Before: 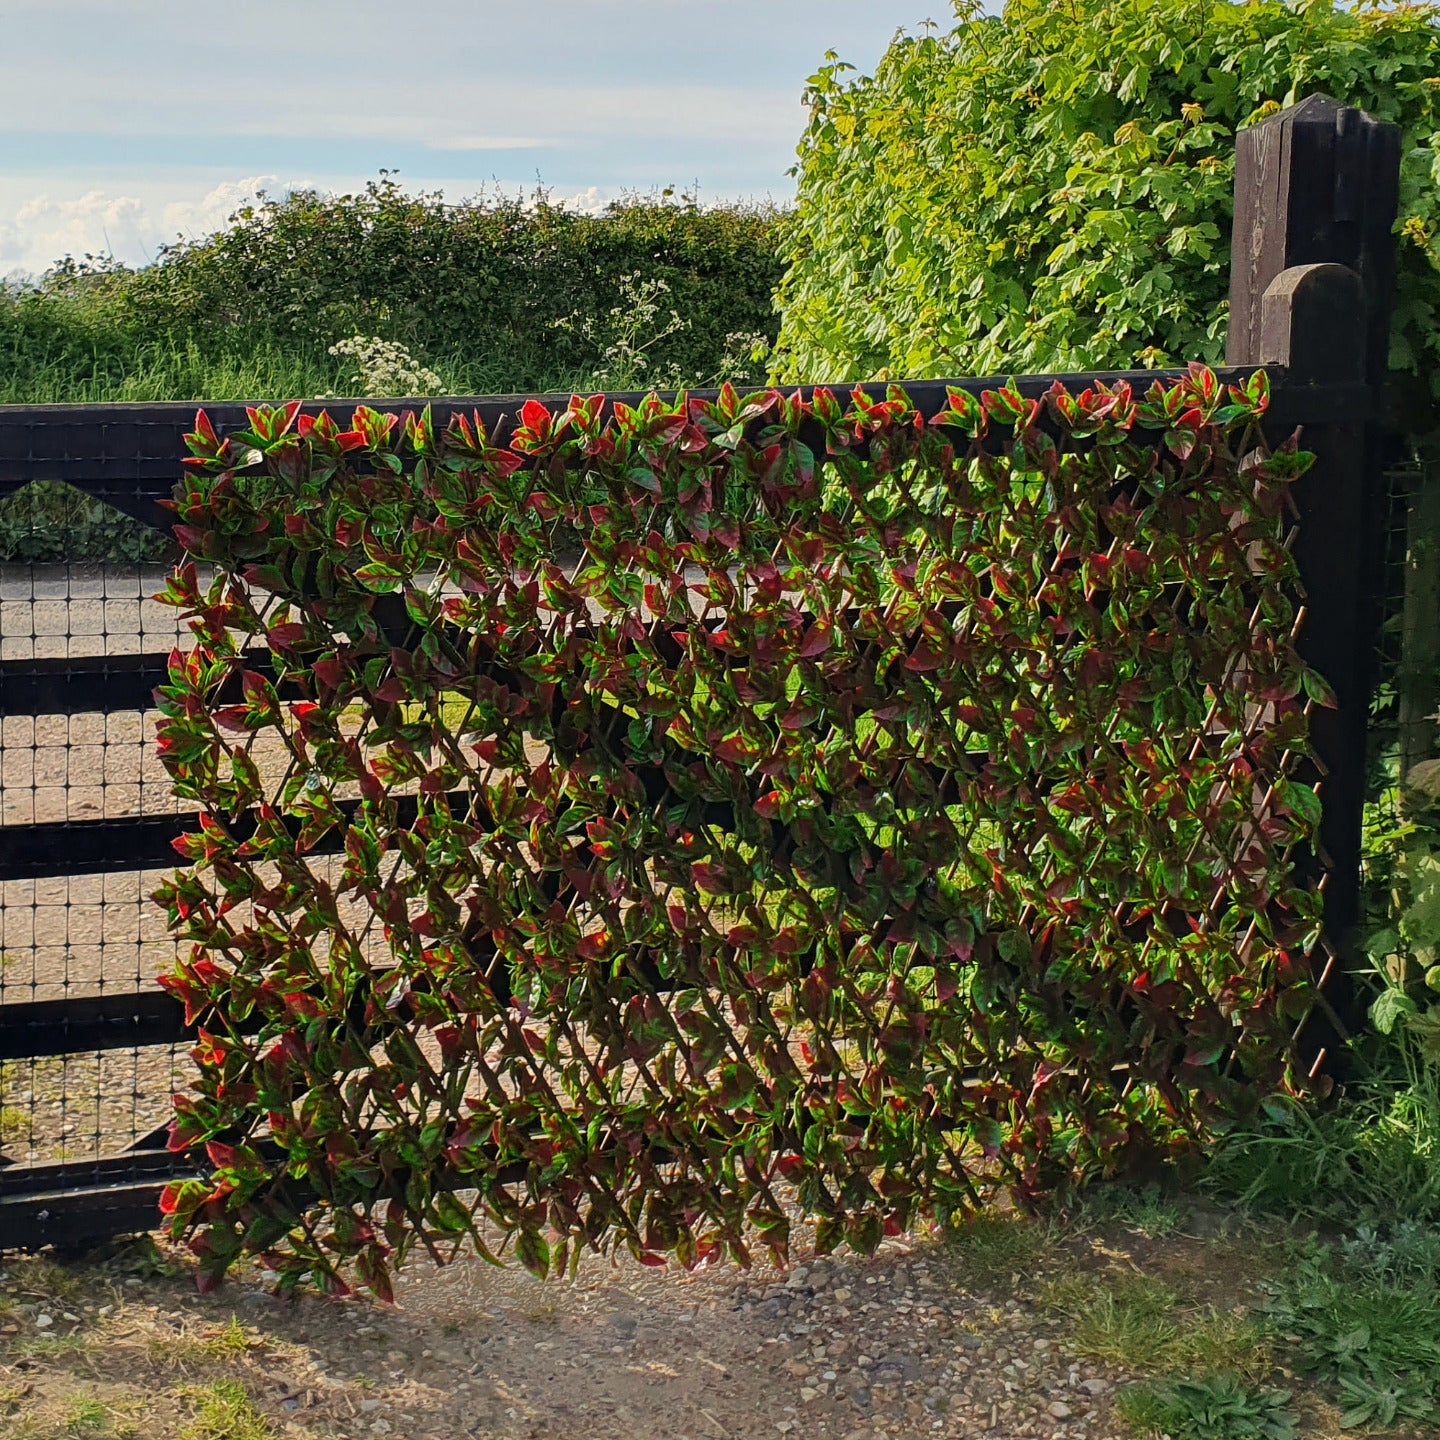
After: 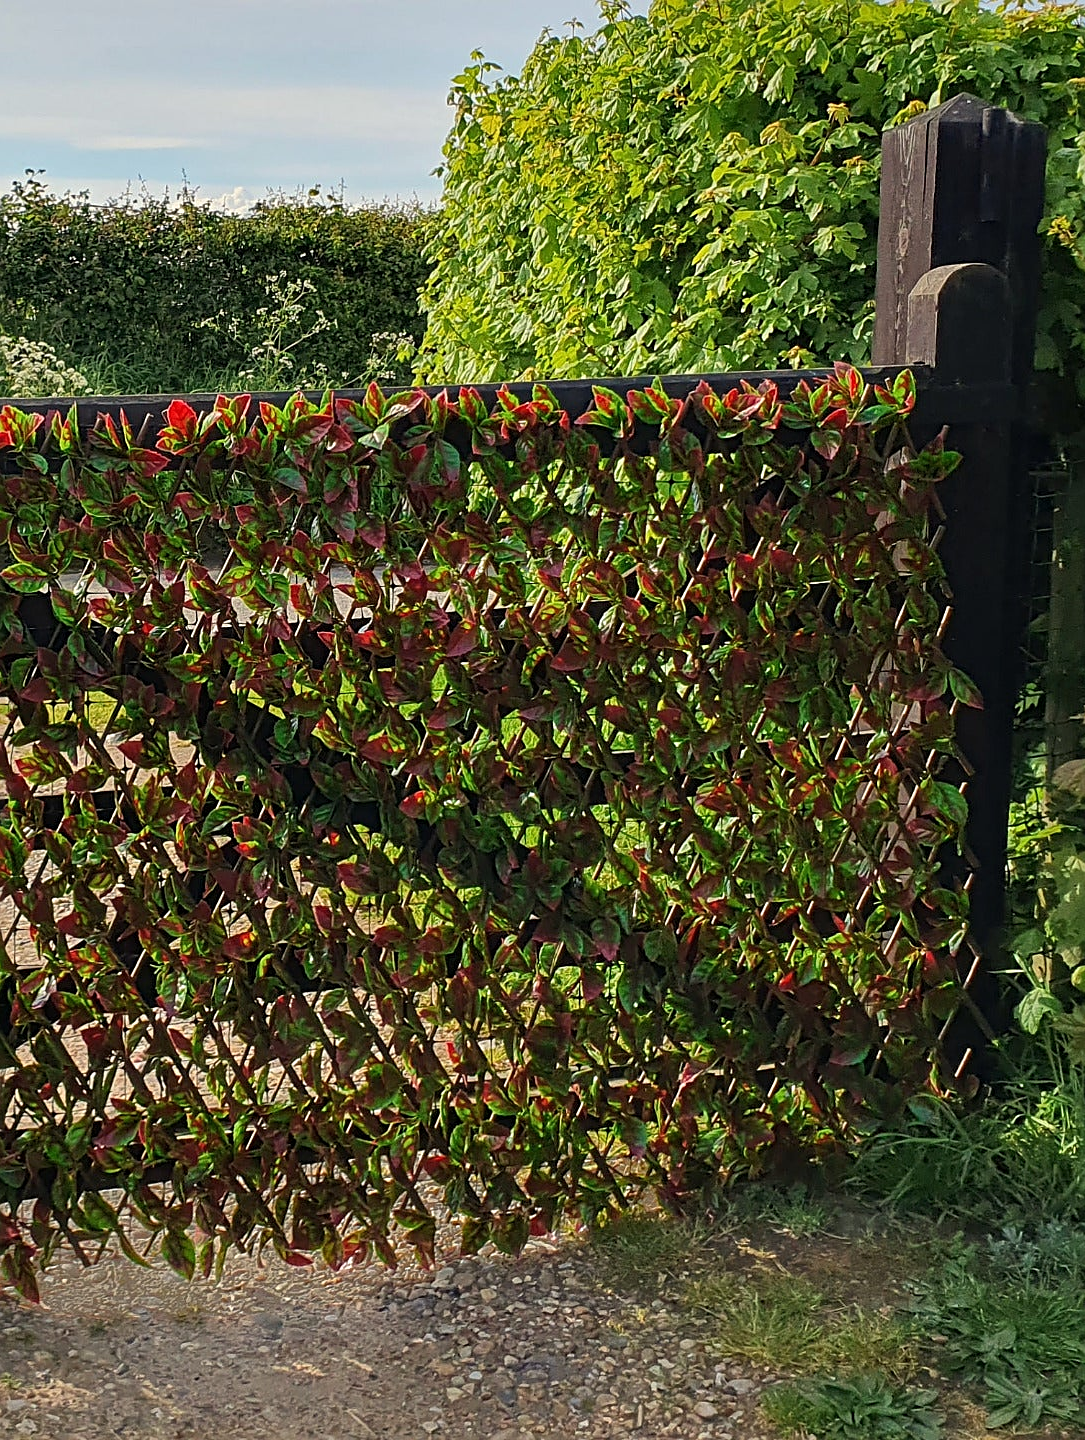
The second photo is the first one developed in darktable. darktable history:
crop and rotate: left 24.599%
sharpen: amount 0.496
